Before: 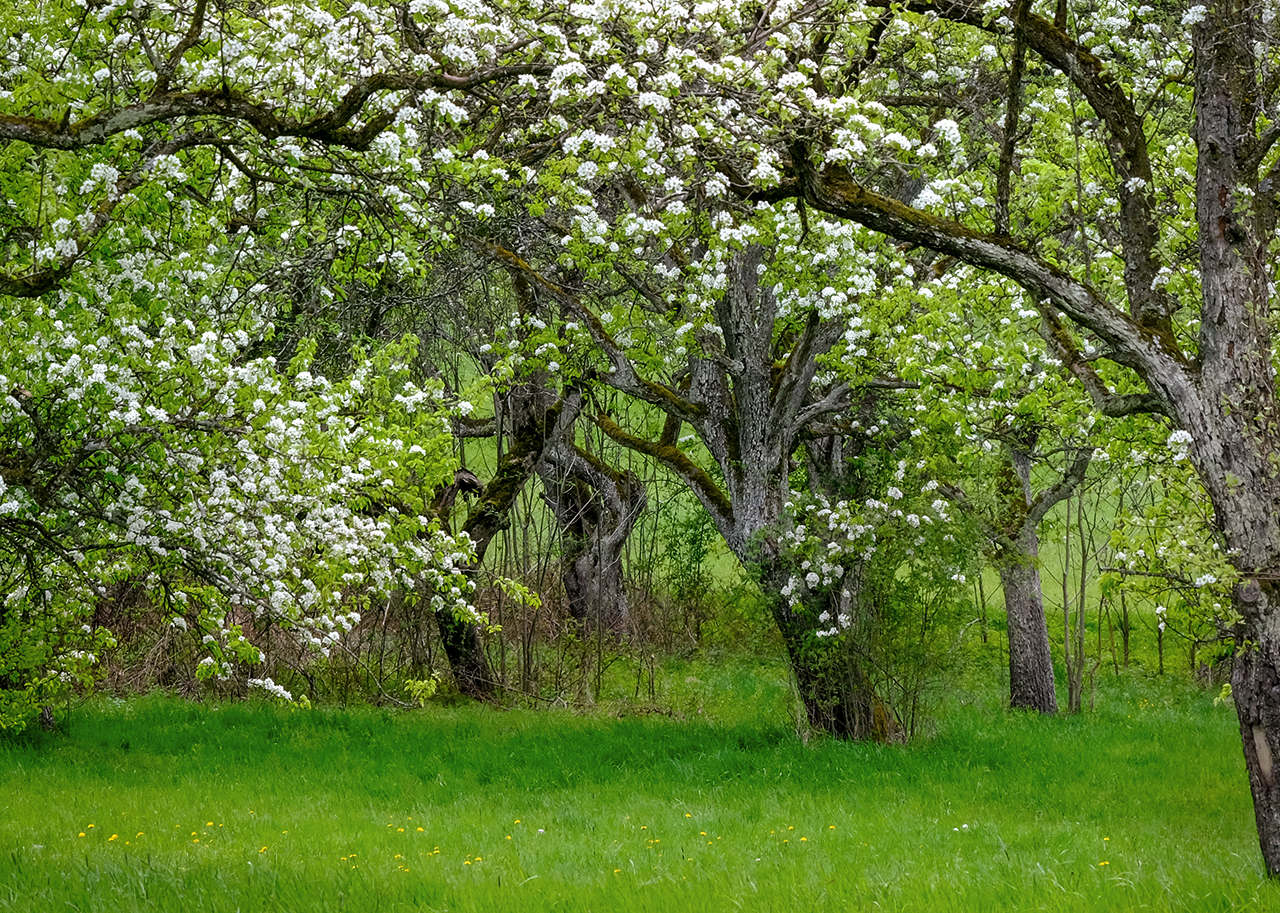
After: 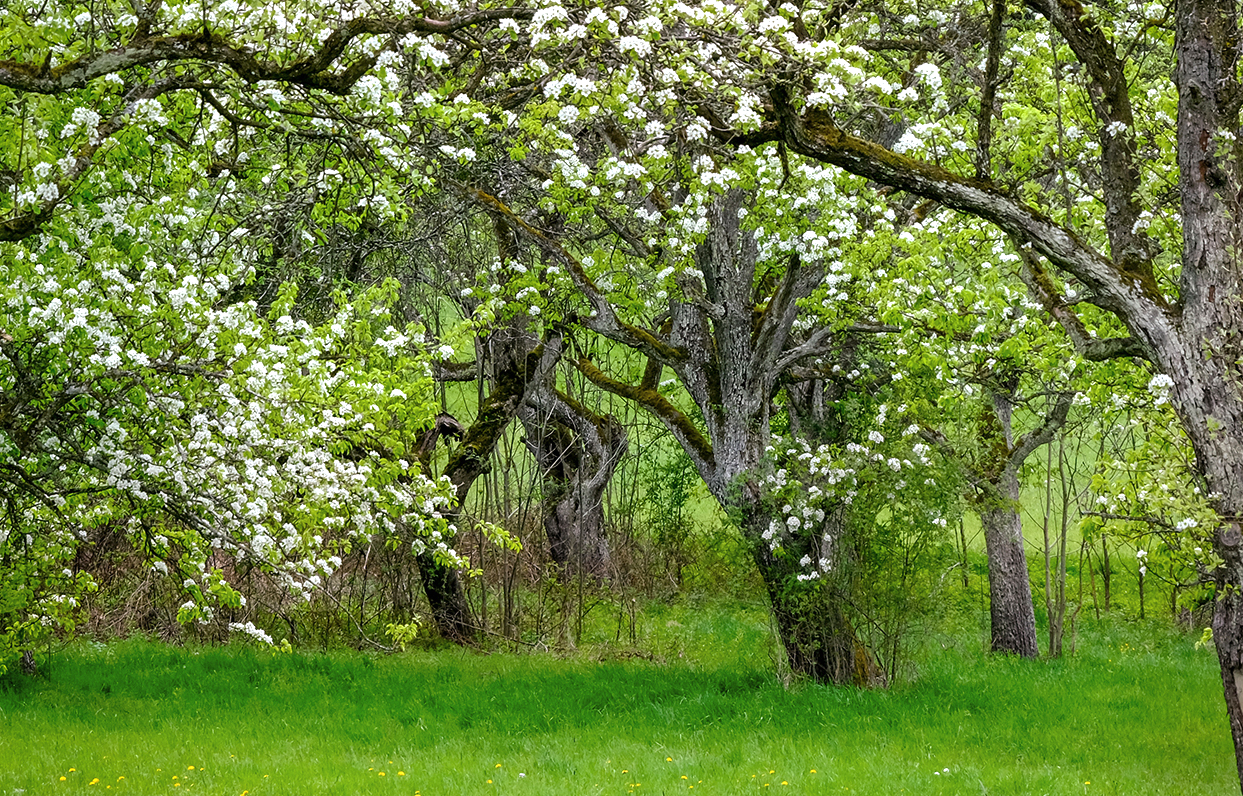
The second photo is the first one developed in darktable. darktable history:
crop: left 1.507%, top 6.147%, right 1.379%, bottom 6.637%
exposure: black level correction 0, exposure 0.7 EV, compensate exposure bias true, compensate highlight preservation false
